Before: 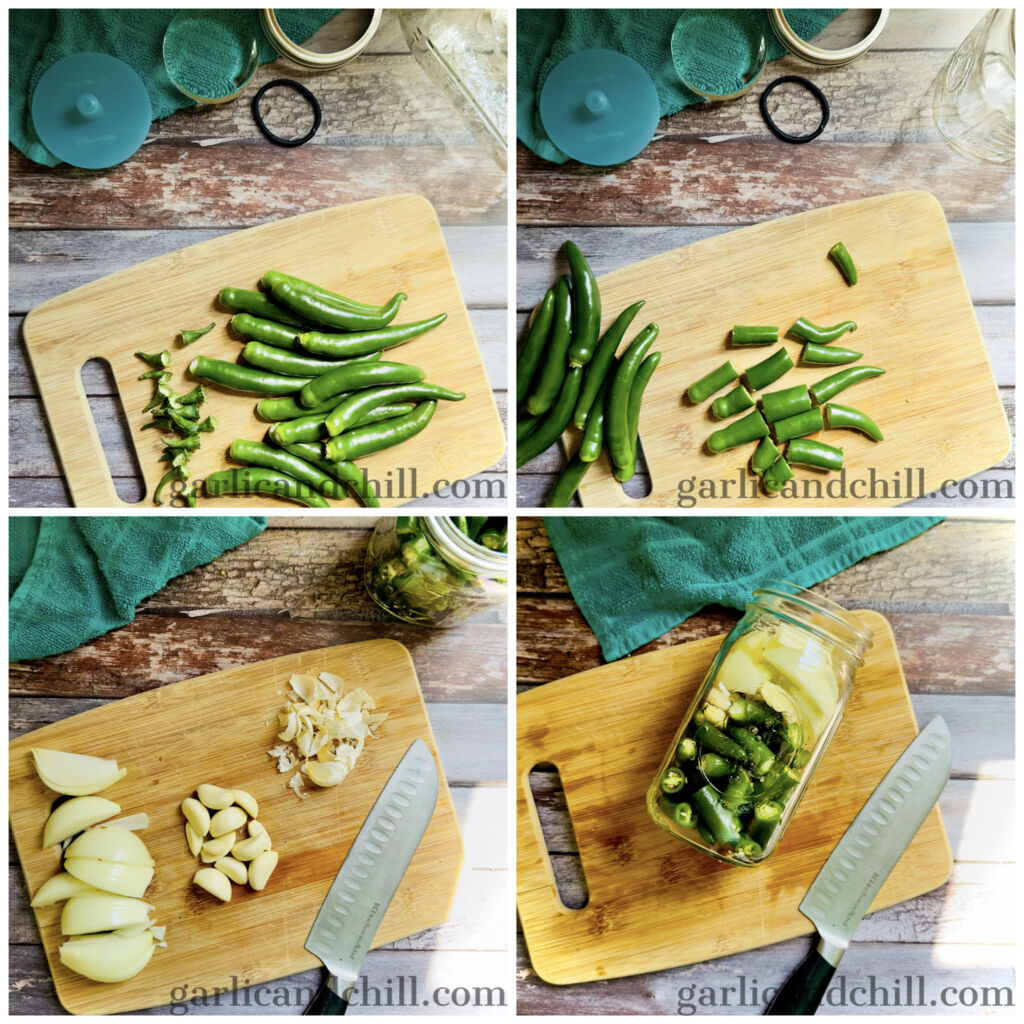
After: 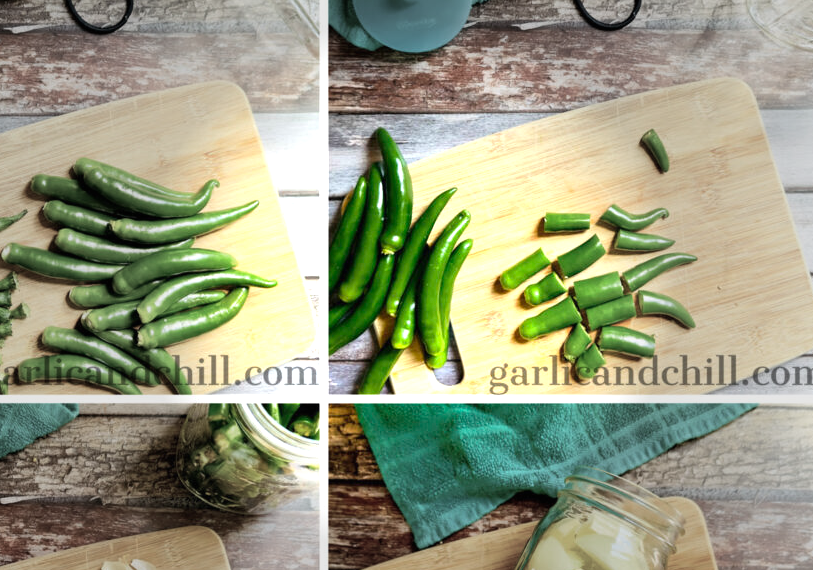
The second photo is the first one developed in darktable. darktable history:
vignetting: fall-off start 31.28%, fall-off radius 34.64%, brightness -0.575
exposure: black level correction -0.001, exposure 0.9 EV, compensate exposure bias true, compensate highlight preservation false
crop: left 18.38%, top 11.092%, right 2.134%, bottom 33.217%
